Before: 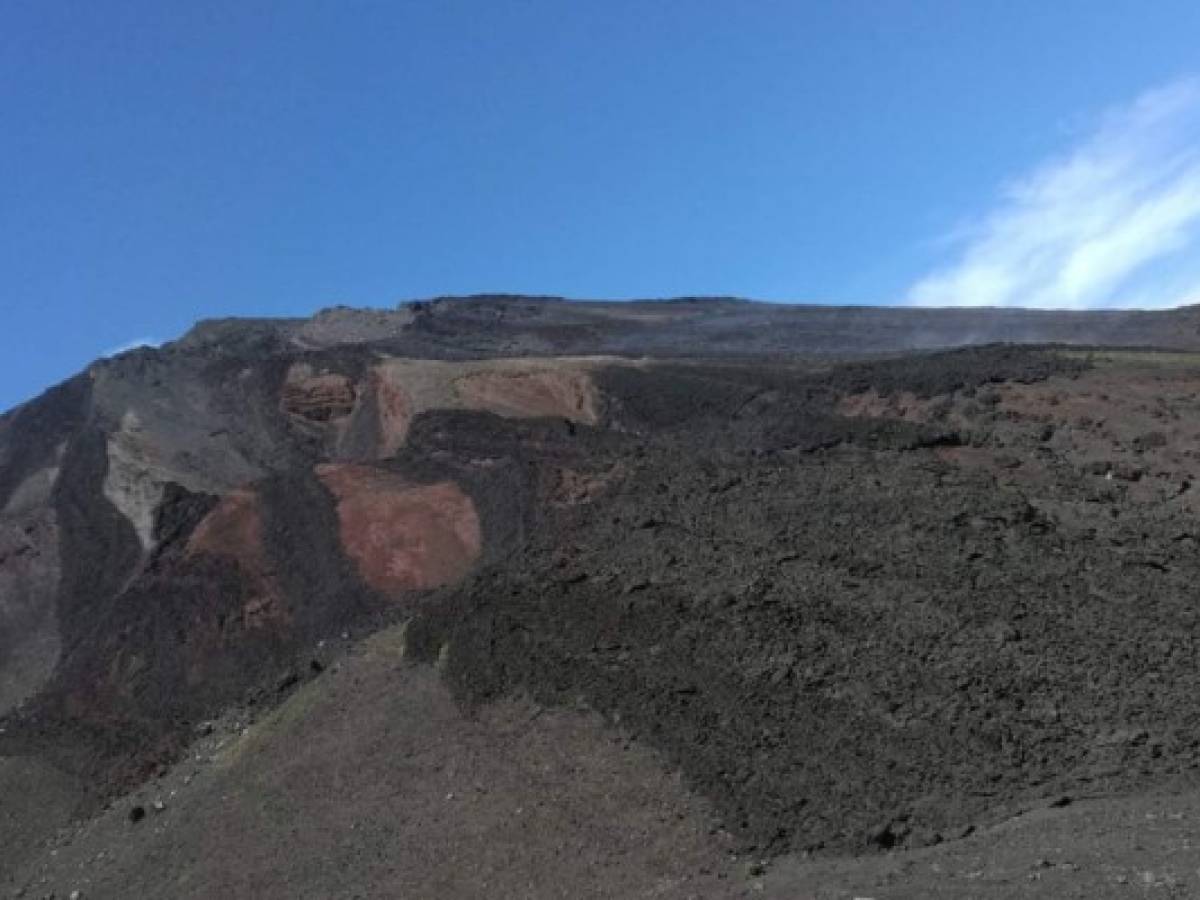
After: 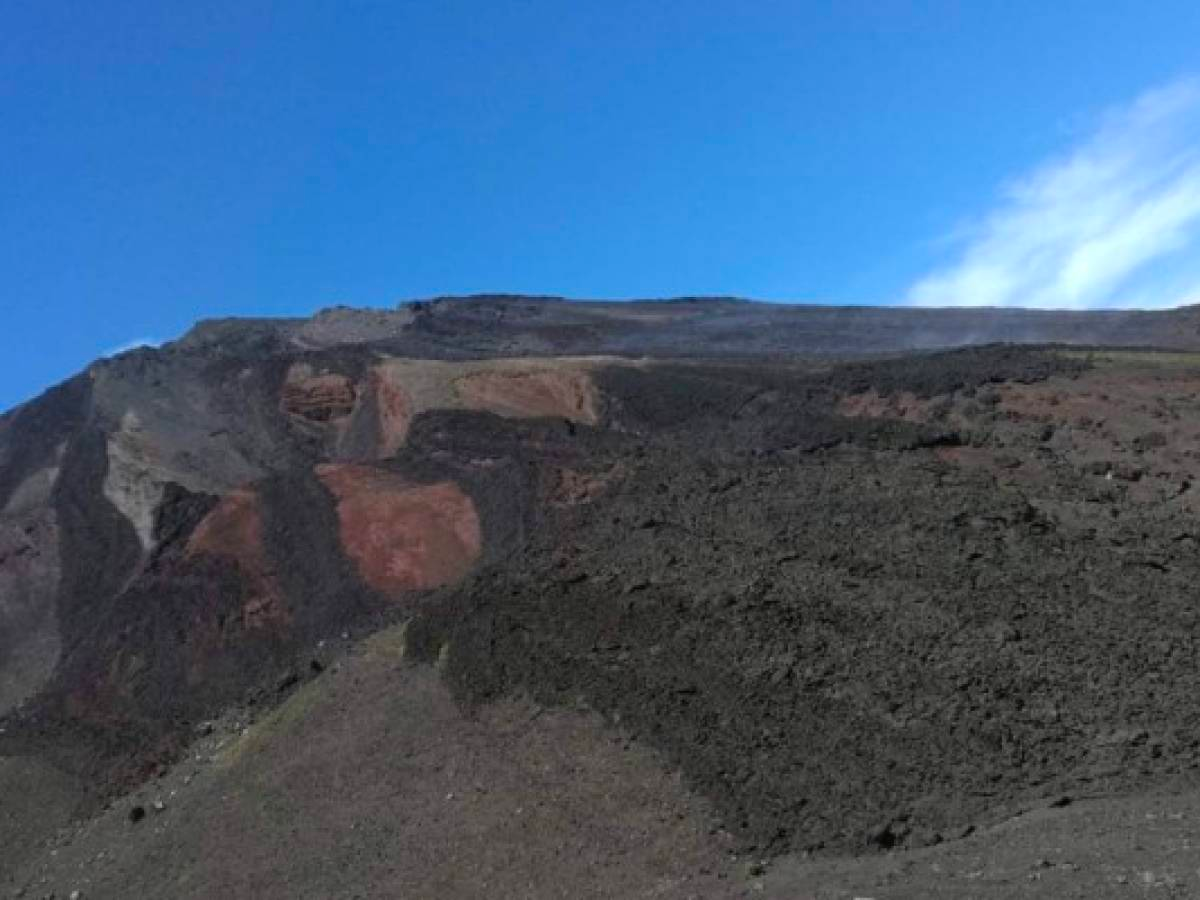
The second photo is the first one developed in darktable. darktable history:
color balance rgb: perceptual saturation grading › global saturation 25.879%, global vibrance 14.422%
